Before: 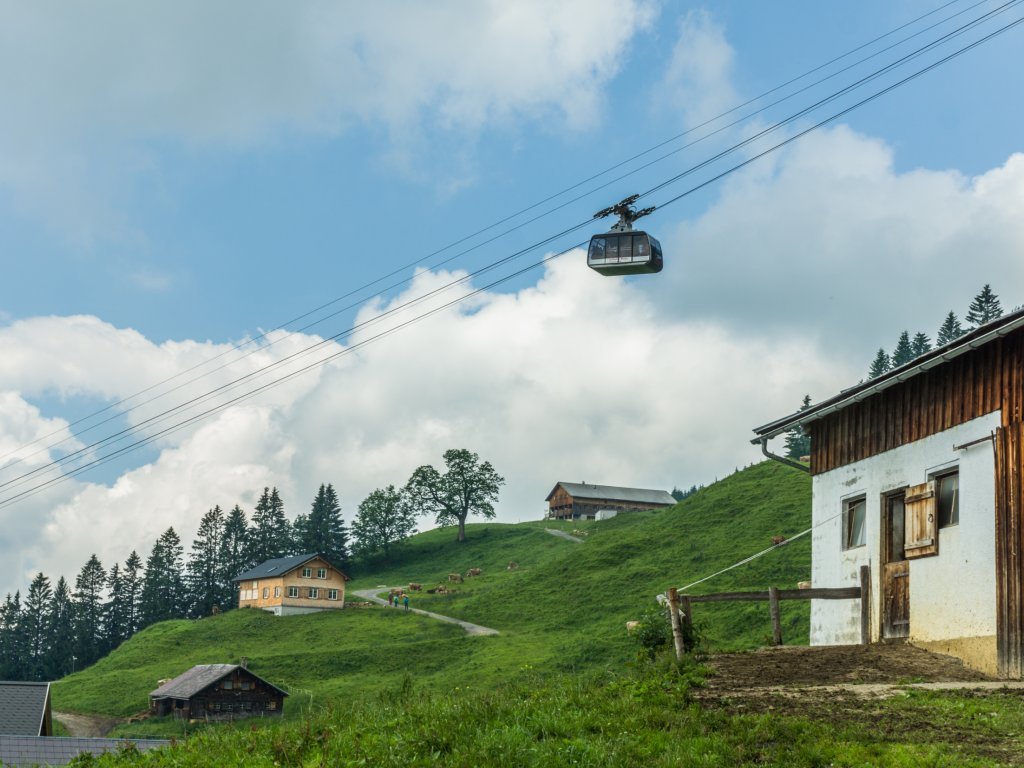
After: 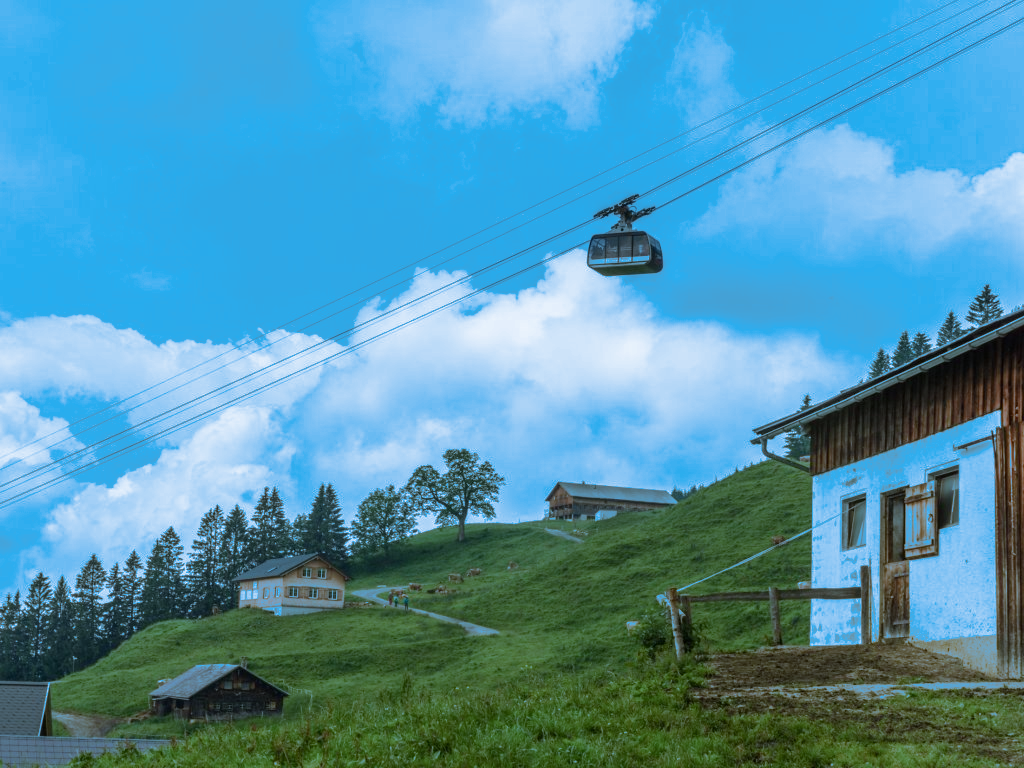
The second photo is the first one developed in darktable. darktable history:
split-toning: shadows › hue 220°, shadows › saturation 0.64, highlights › hue 220°, highlights › saturation 0.64, balance 0, compress 5.22%
white balance: red 0.925, blue 1.046
